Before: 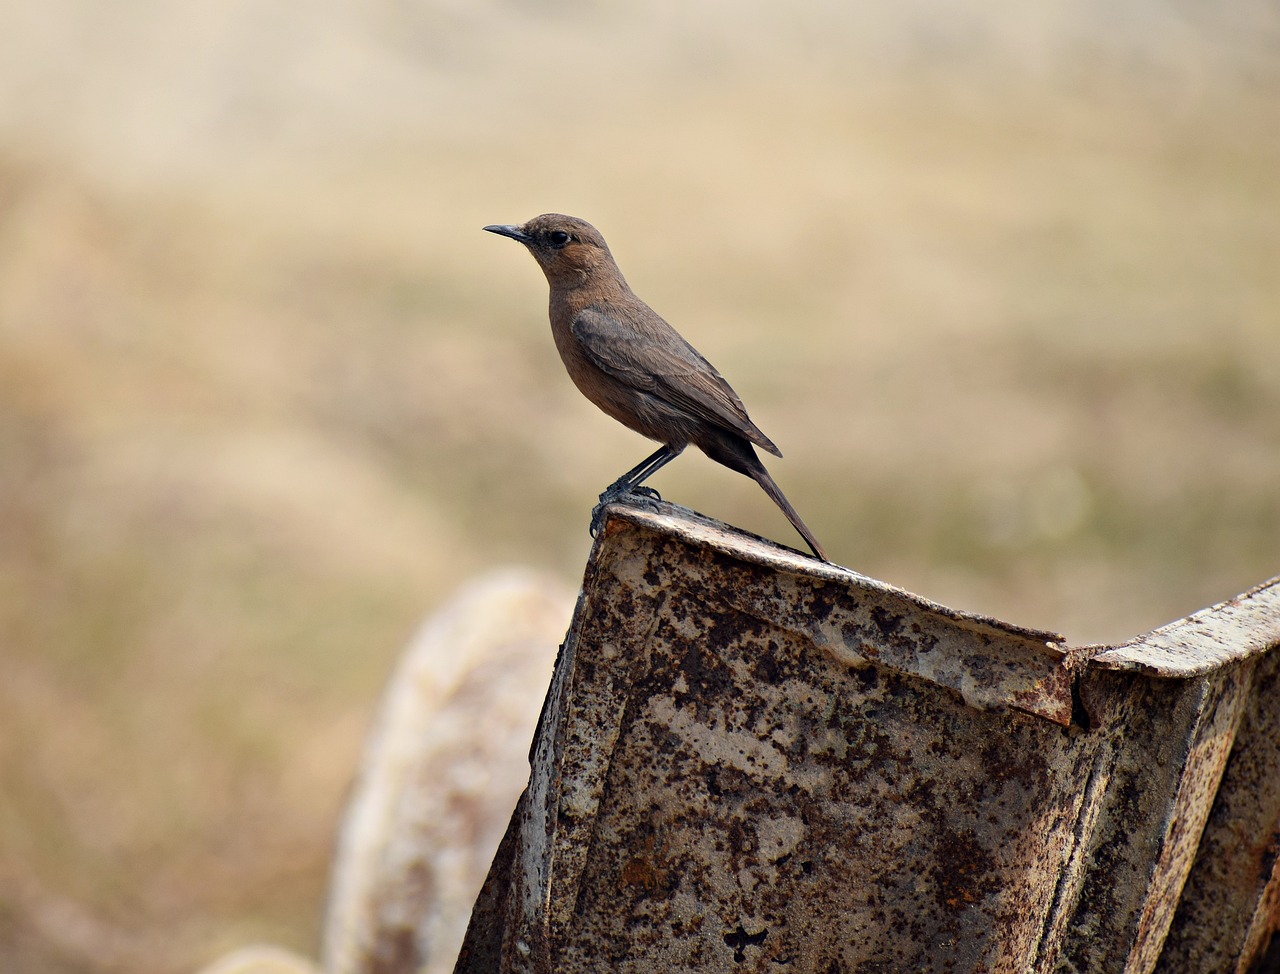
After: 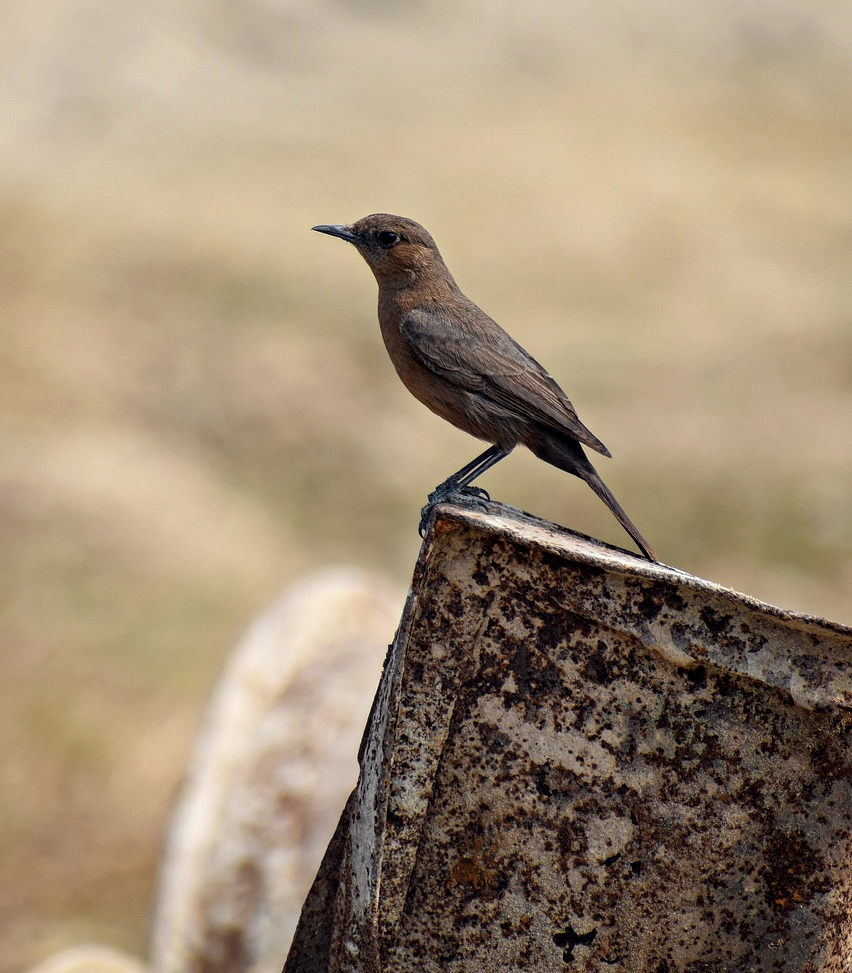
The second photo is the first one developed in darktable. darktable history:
shadows and highlights: radius 336.92, shadows 29.12, soften with gaussian
crop and rotate: left 13.367%, right 20.053%
local contrast: on, module defaults
